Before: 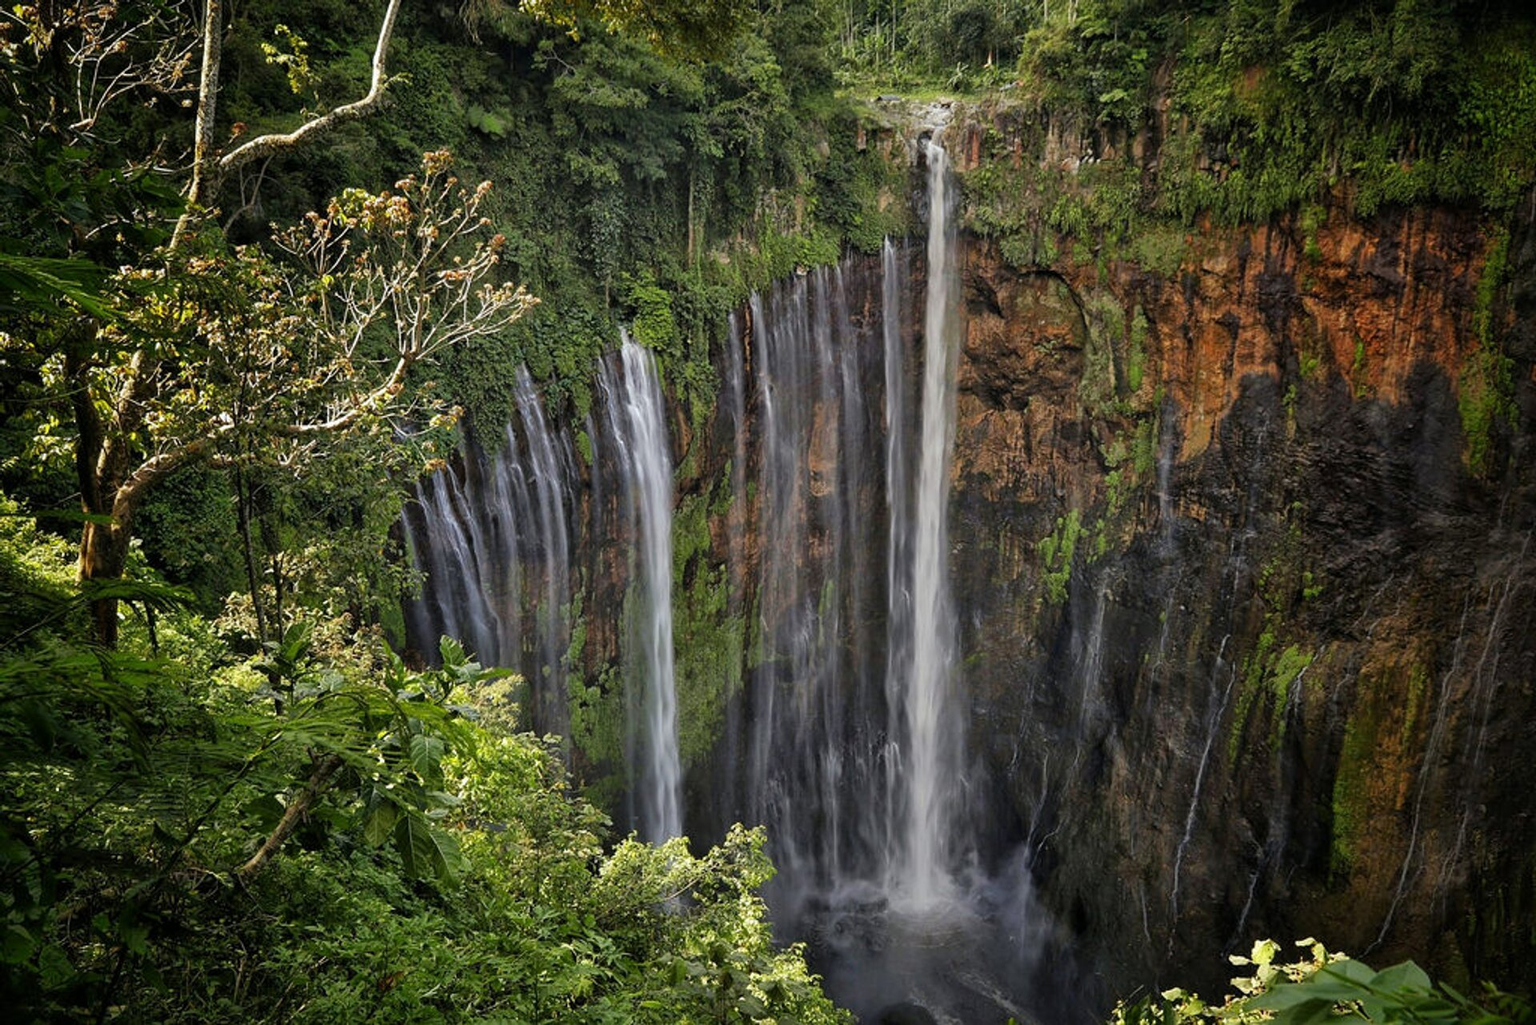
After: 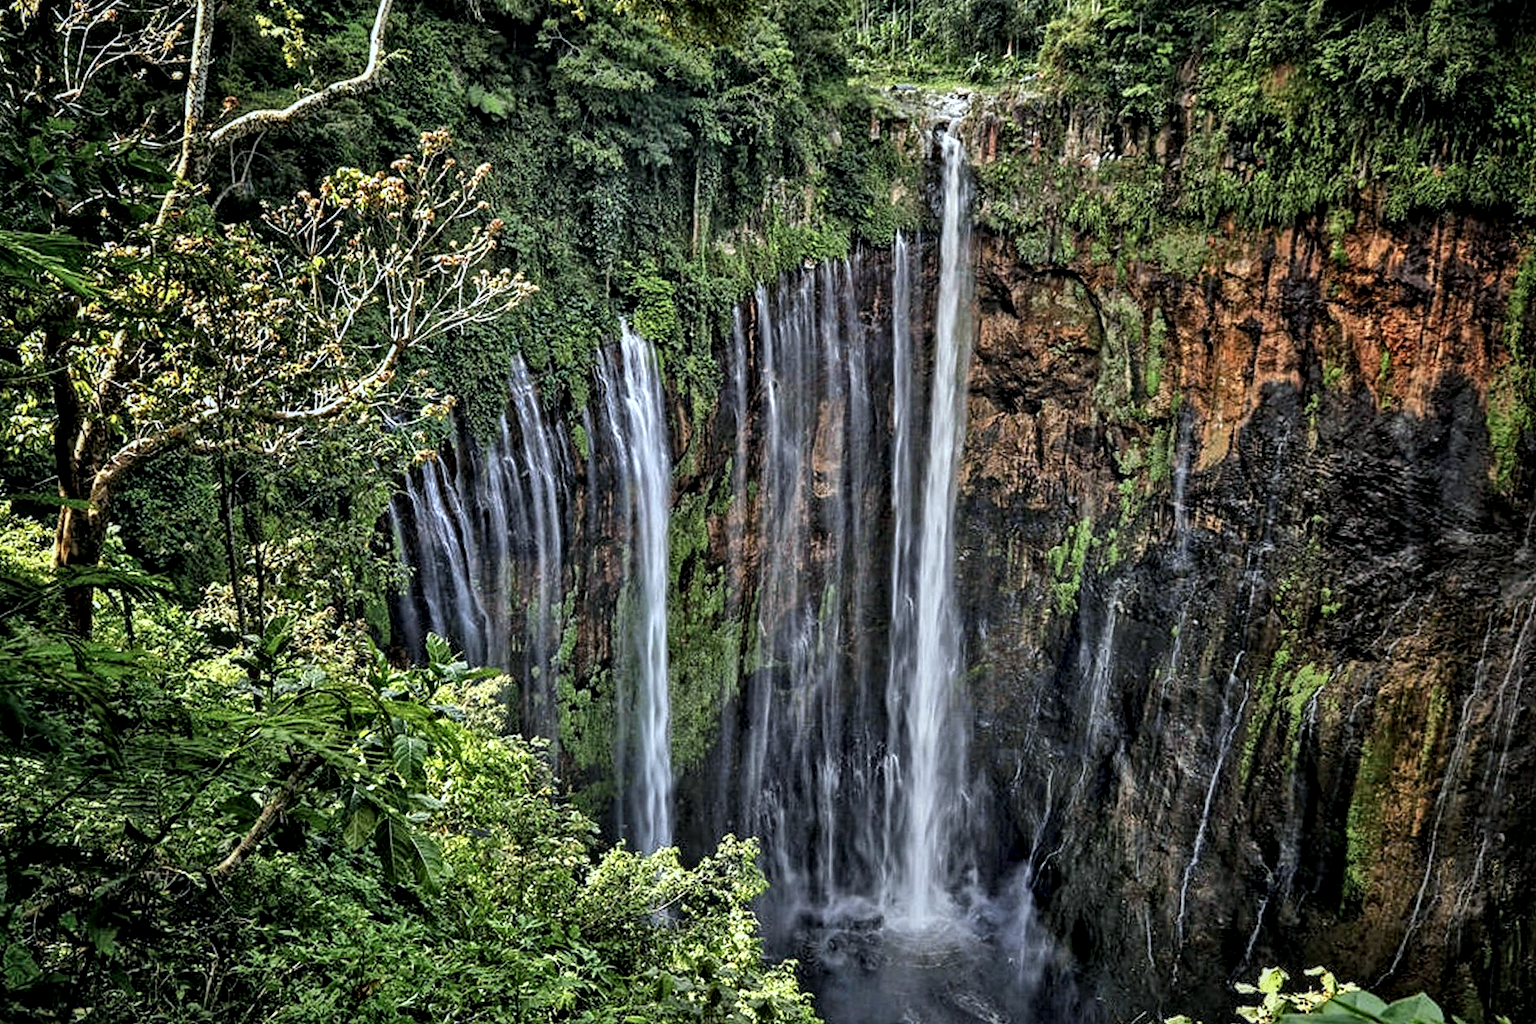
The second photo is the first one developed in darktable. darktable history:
local contrast: on, module defaults
color calibration: gray › normalize channels true, illuminant custom, x 0.368, y 0.373, temperature 4348.83 K, gamut compression 0.005
crop and rotate: angle -1.36°
contrast equalizer: y [[0.5, 0.542, 0.583, 0.625, 0.667, 0.708], [0.5 ×6], [0.5 ×6], [0 ×6], [0 ×6]]
shadows and highlights: shadows 37.22, highlights -27.31, soften with gaussian
